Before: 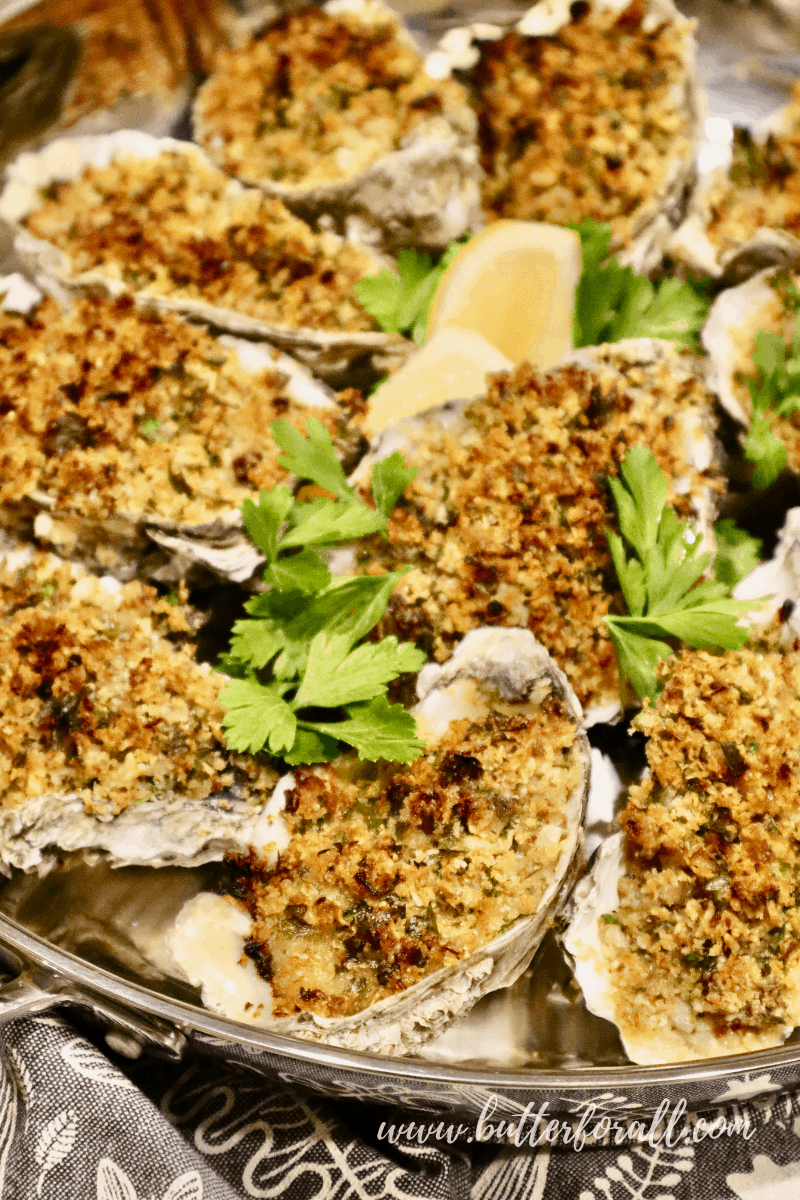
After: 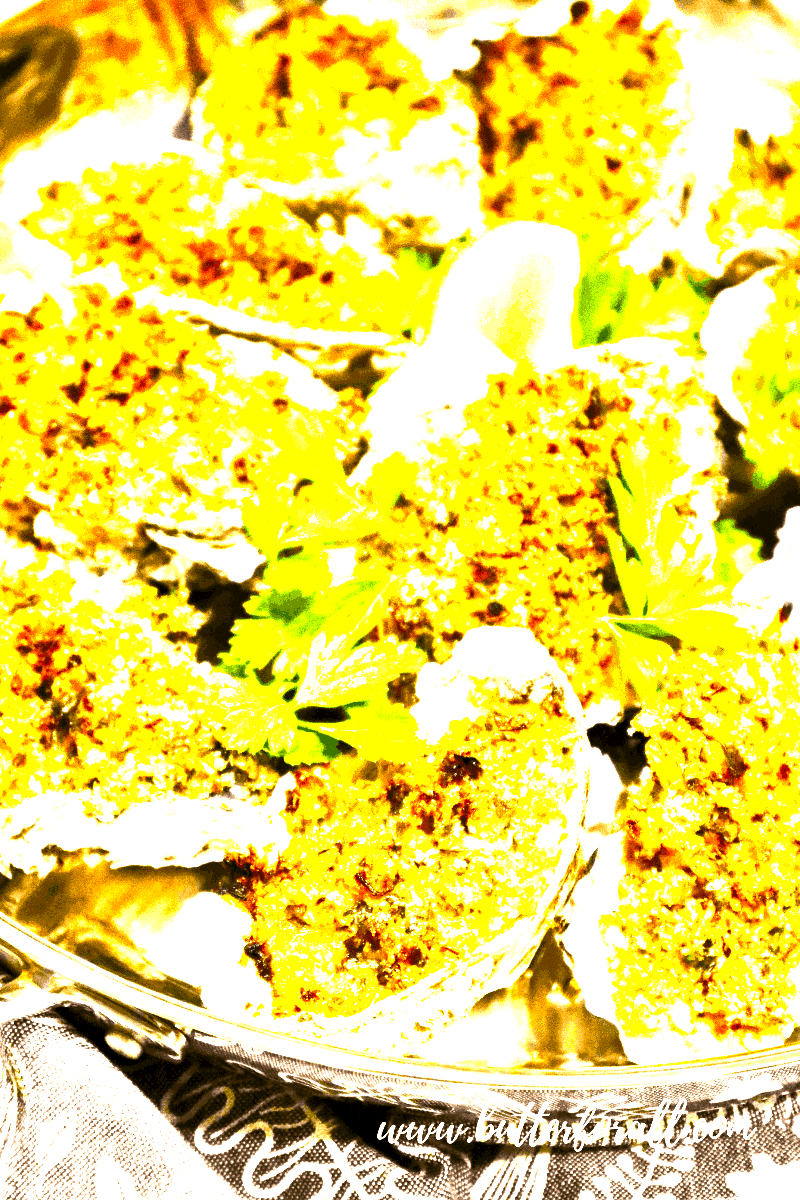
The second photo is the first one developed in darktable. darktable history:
color balance rgb: perceptual saturation grading › global saturation 25.466%, perceptual brilliance grading › global brilliance 14.754%, perceptual brilliance grading › shadows -35.644%
exposure: black level correction 0.001, exposure 2.54 EV, compensate highlight preservation false
